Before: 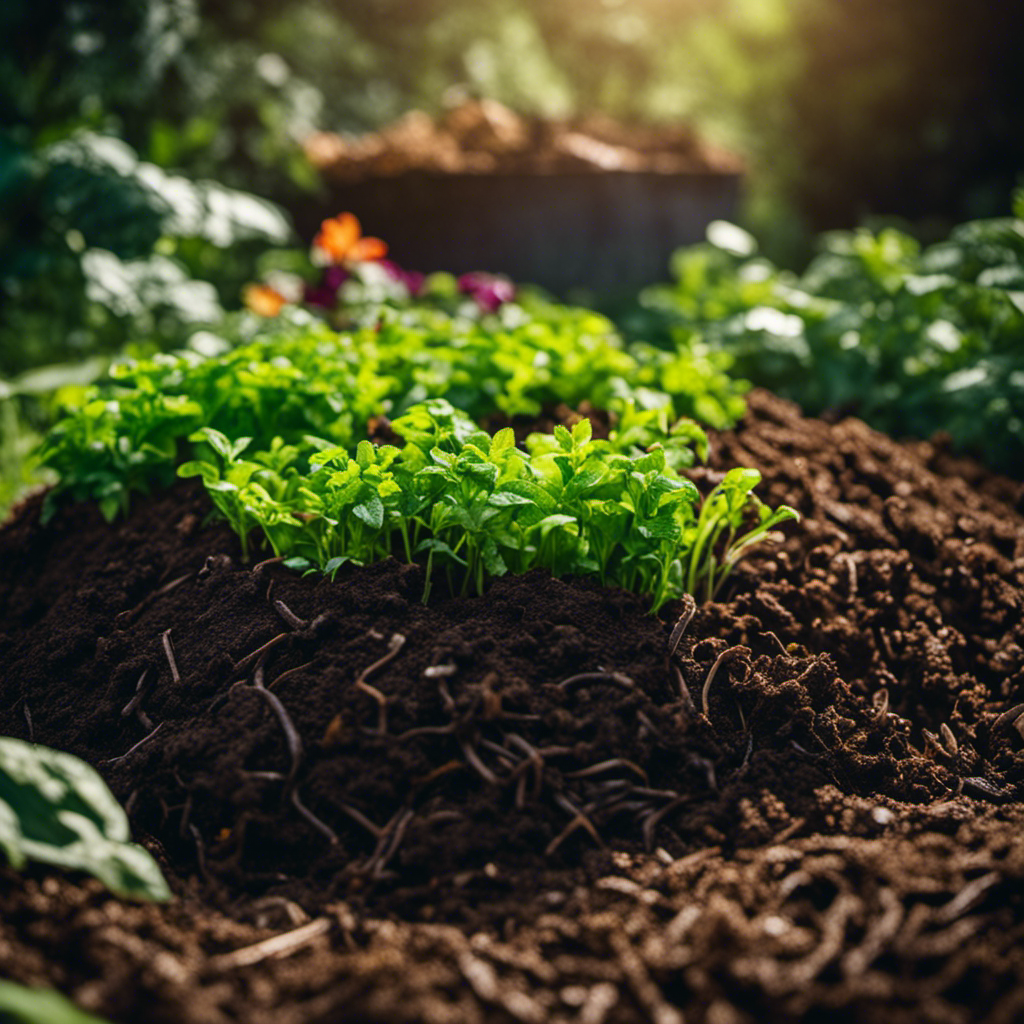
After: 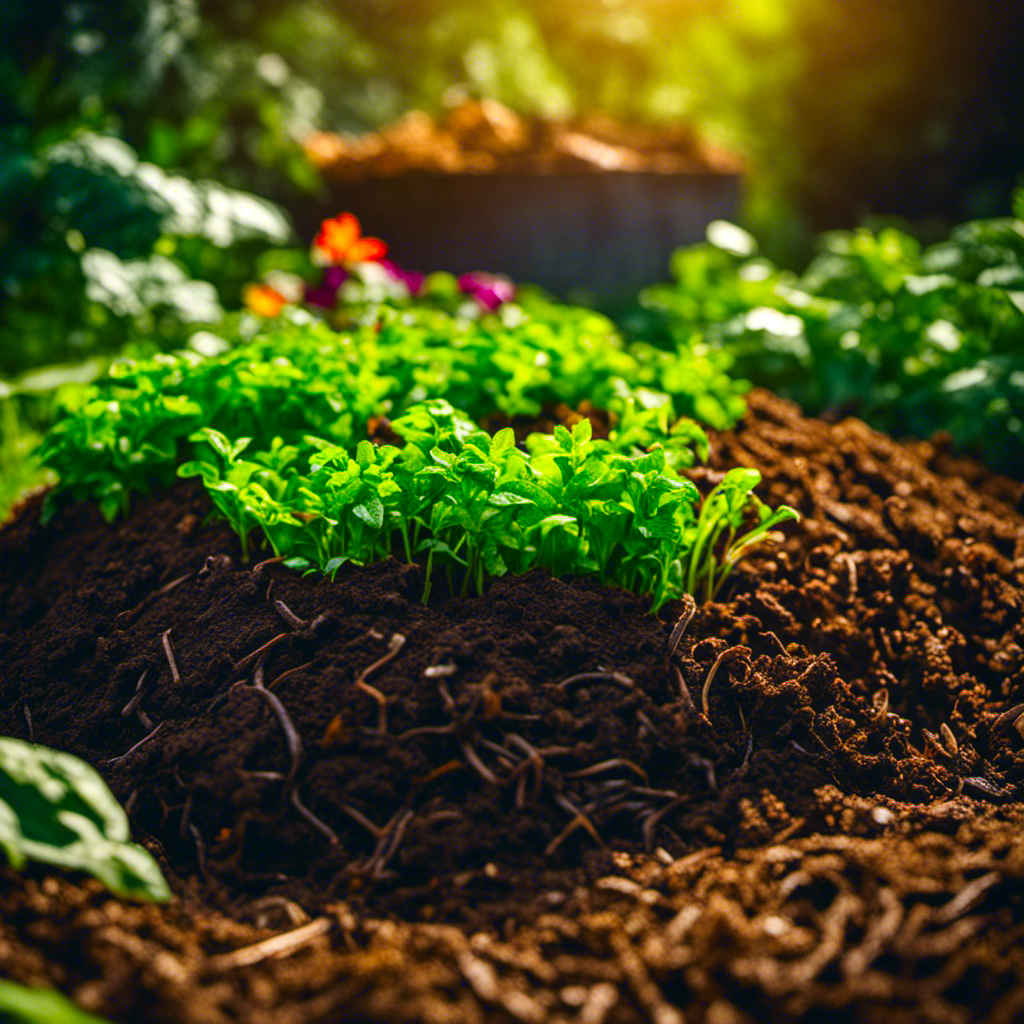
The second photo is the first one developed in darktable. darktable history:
color contrast: green-magenta contrast 1.55, blue-yellow contrast 1.83
exposure: exposure 0.217 EV, compensate highlight preservation false
